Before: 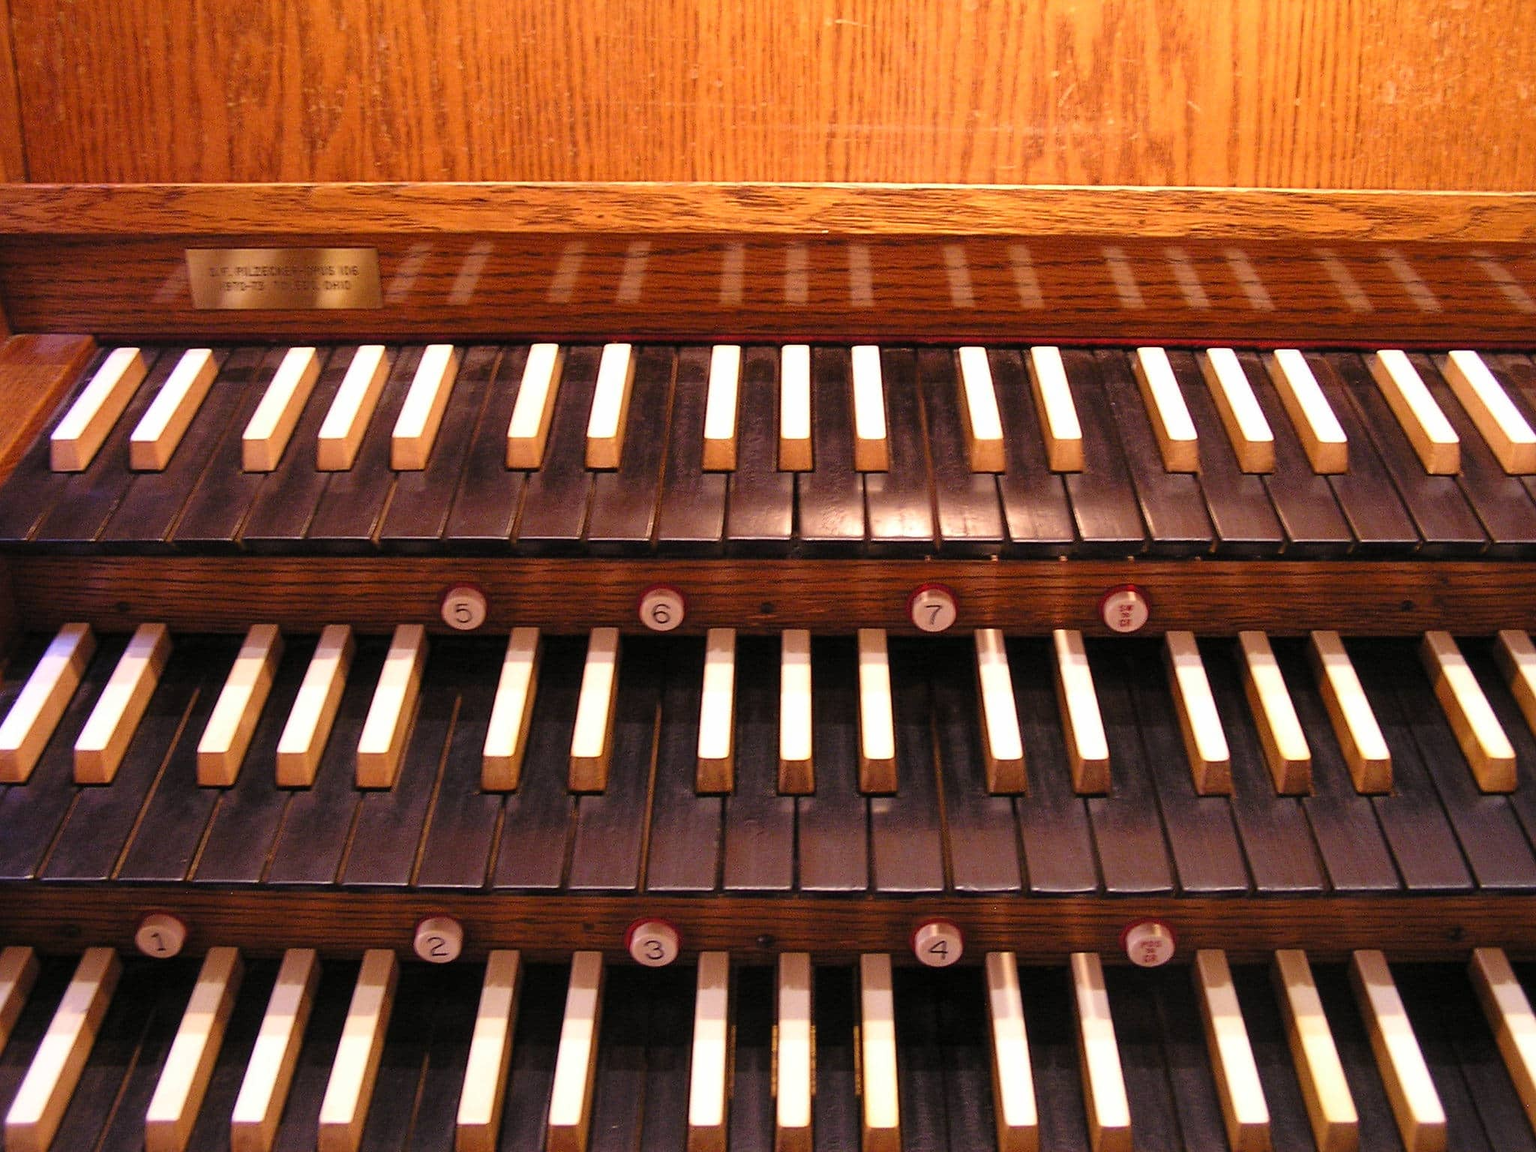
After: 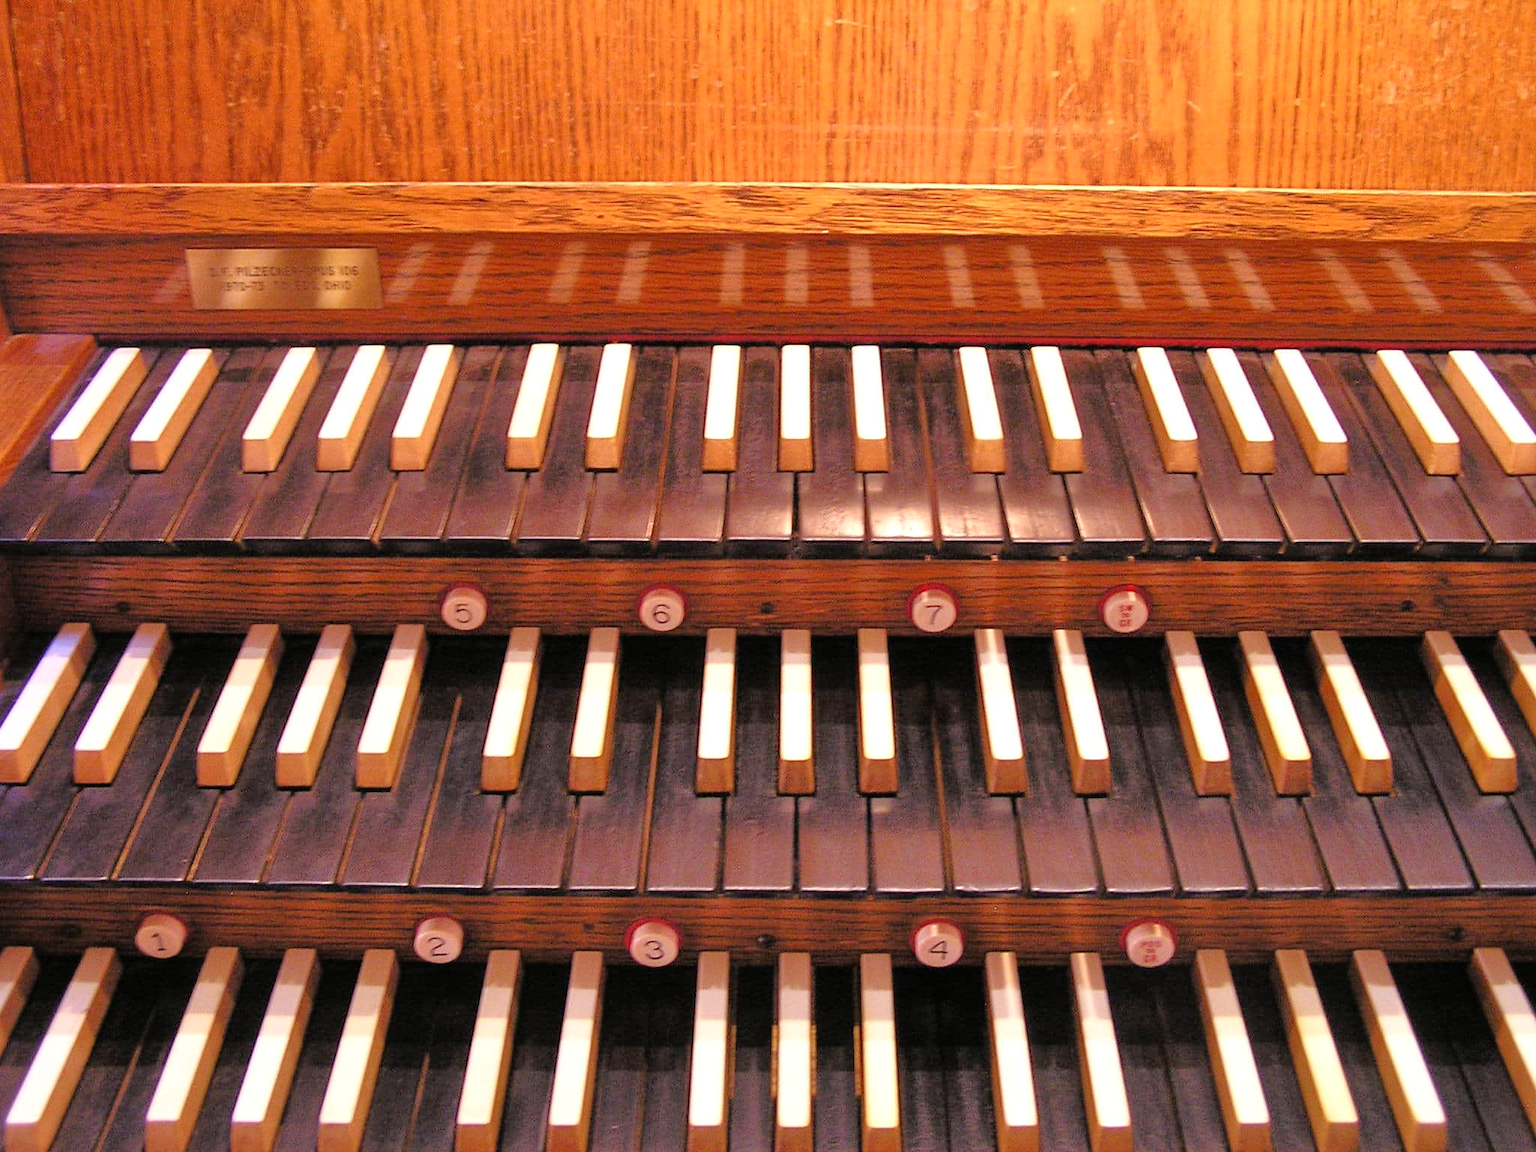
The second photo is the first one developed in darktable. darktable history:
tone equalizer: -7 EV 0.148 EV, -6 EV 0.622 EV, -5 EV 1.15 EV, -4 EV 1.36 EV, -3 EV 1.17 EV, -2 EV 0.6 EV, -1 EV 0.152 EV
